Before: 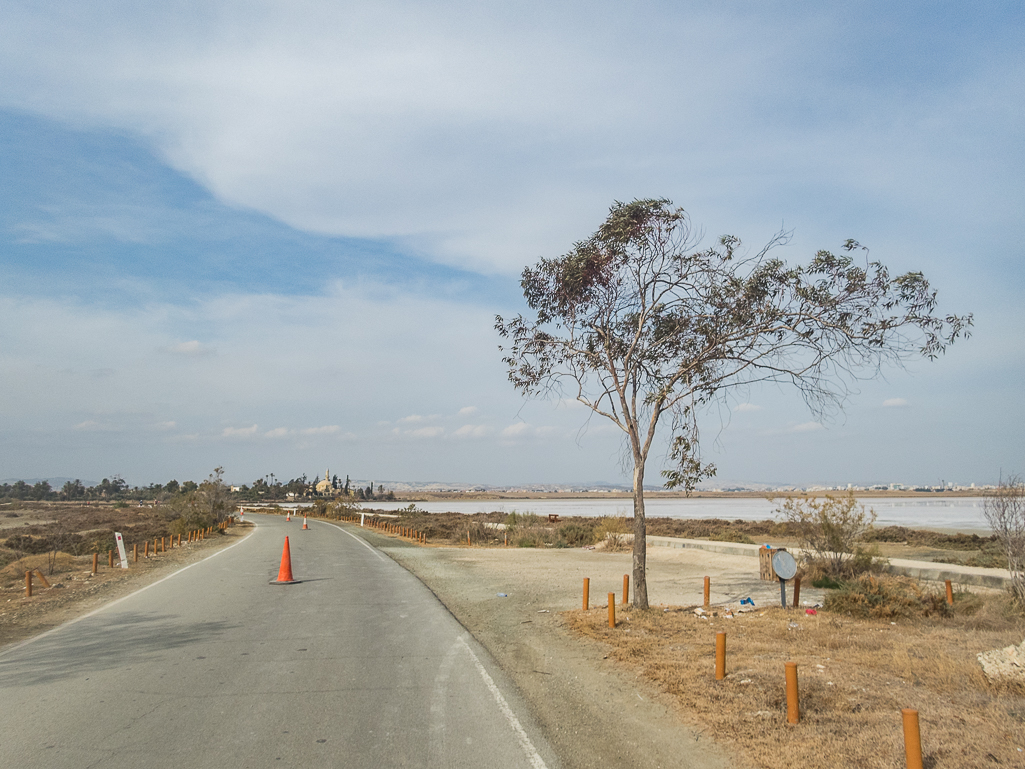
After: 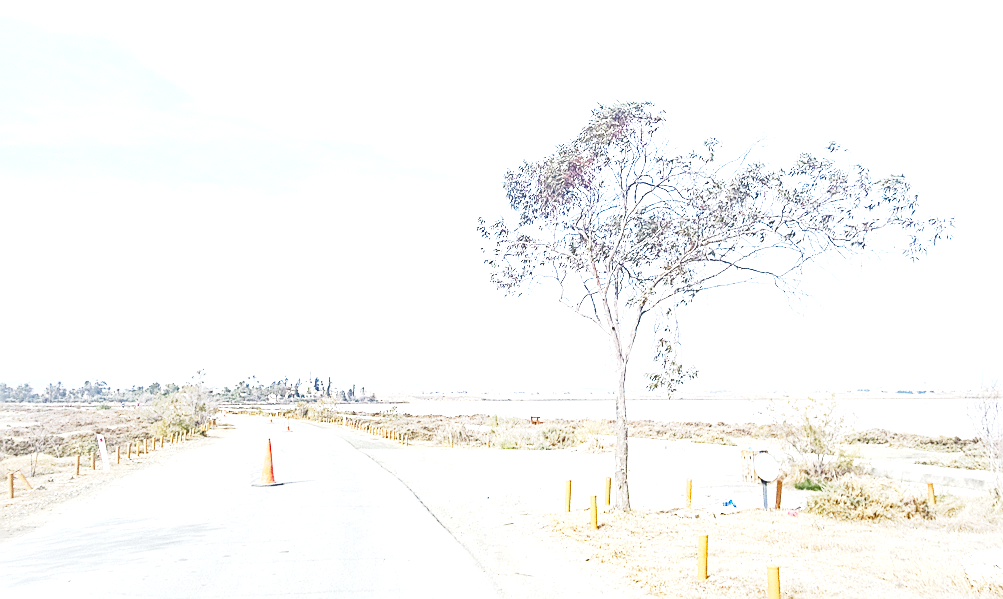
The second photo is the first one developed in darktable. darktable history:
crop and rotate: left 1.814%, top 12.818%, right 0.25%, bottom 9.225%
exposure: black level correction 0, exposure 1.975 EV, compensate exposure bias true, compensate highlight preservation false
base curve: curves: ch0 [(0, 0) (0, 0.001) (0.001, 0.001) (0.004, 0.002) (0.007, 0.004) (0.015, 0.013) (0.033, 0.045) (0.052, 0.096) (0.075, 0.17) (0.099, 0.241) (0.163, 0.42) (0.219, 0.55) (0.259, 0.616) (0.327, 0.722) (0.365, 0.765) (0.522, 0.873) (0.547, 0.881) (0.689, 0.919) (0.826, 0.952) (1, 1)], preserve colors none
white balance: red 0.948, green 1.02, blue 1.176
sharpen: on, module defaults
local contrast: on, module defaults
tone equalizer: on, module defaults
